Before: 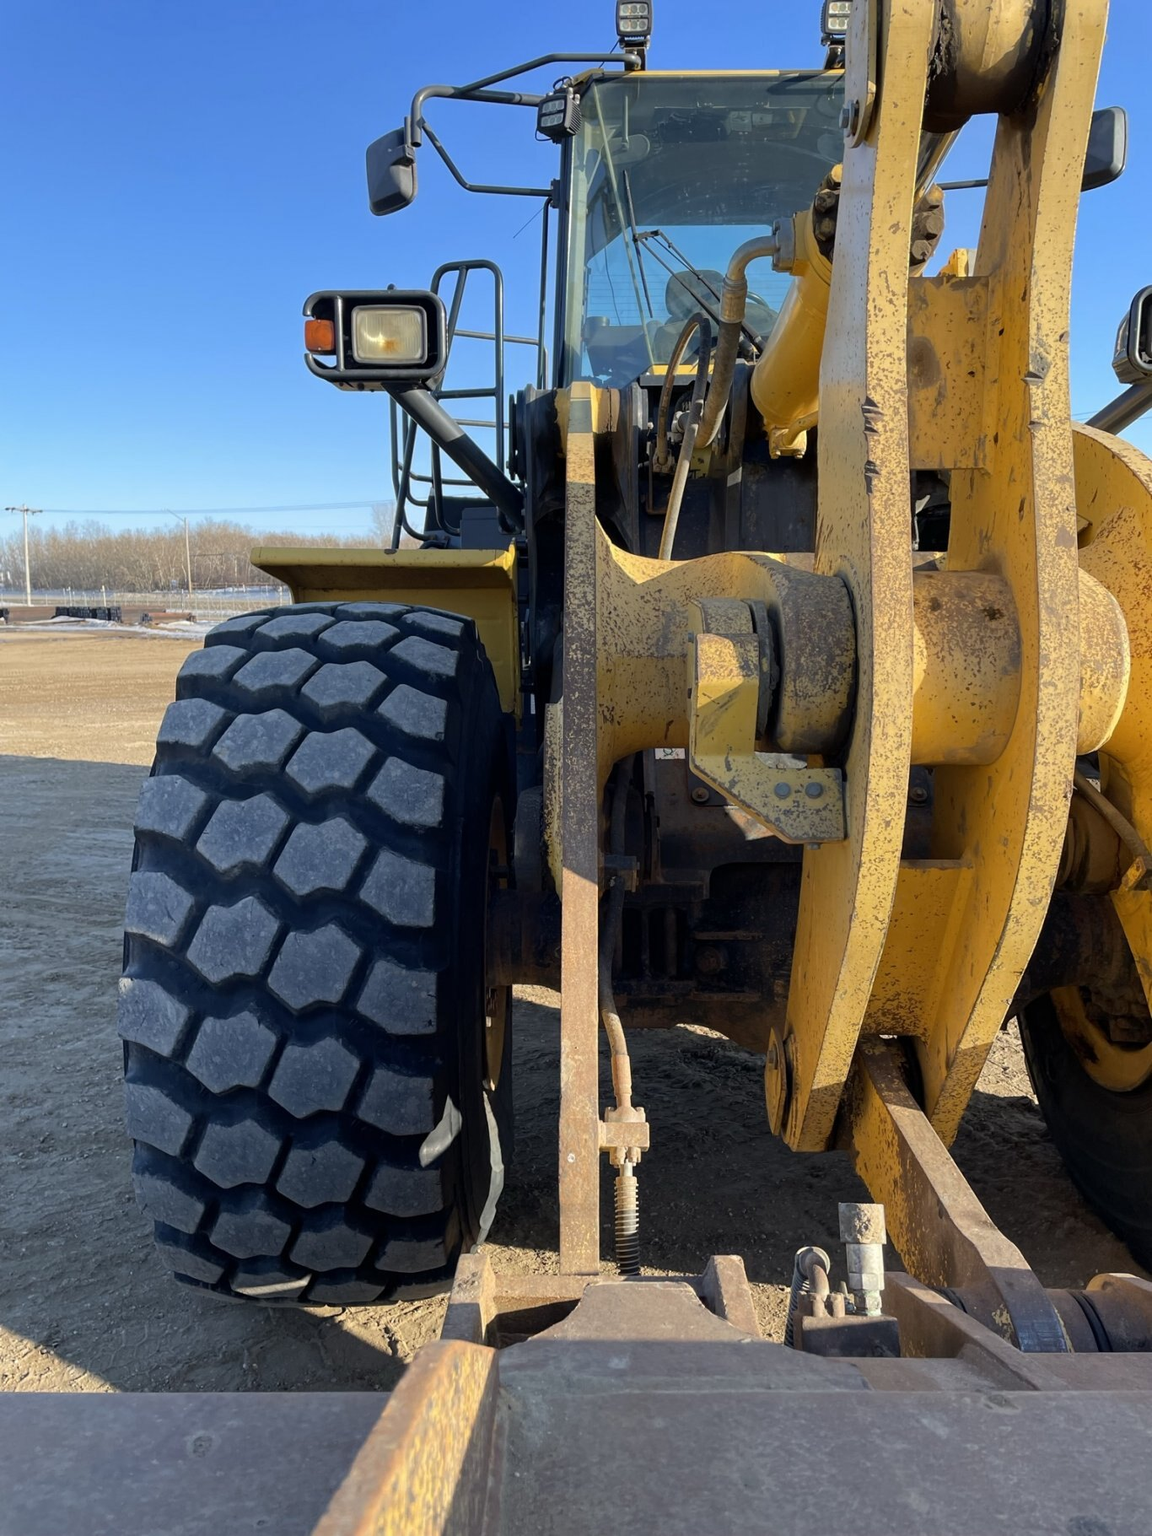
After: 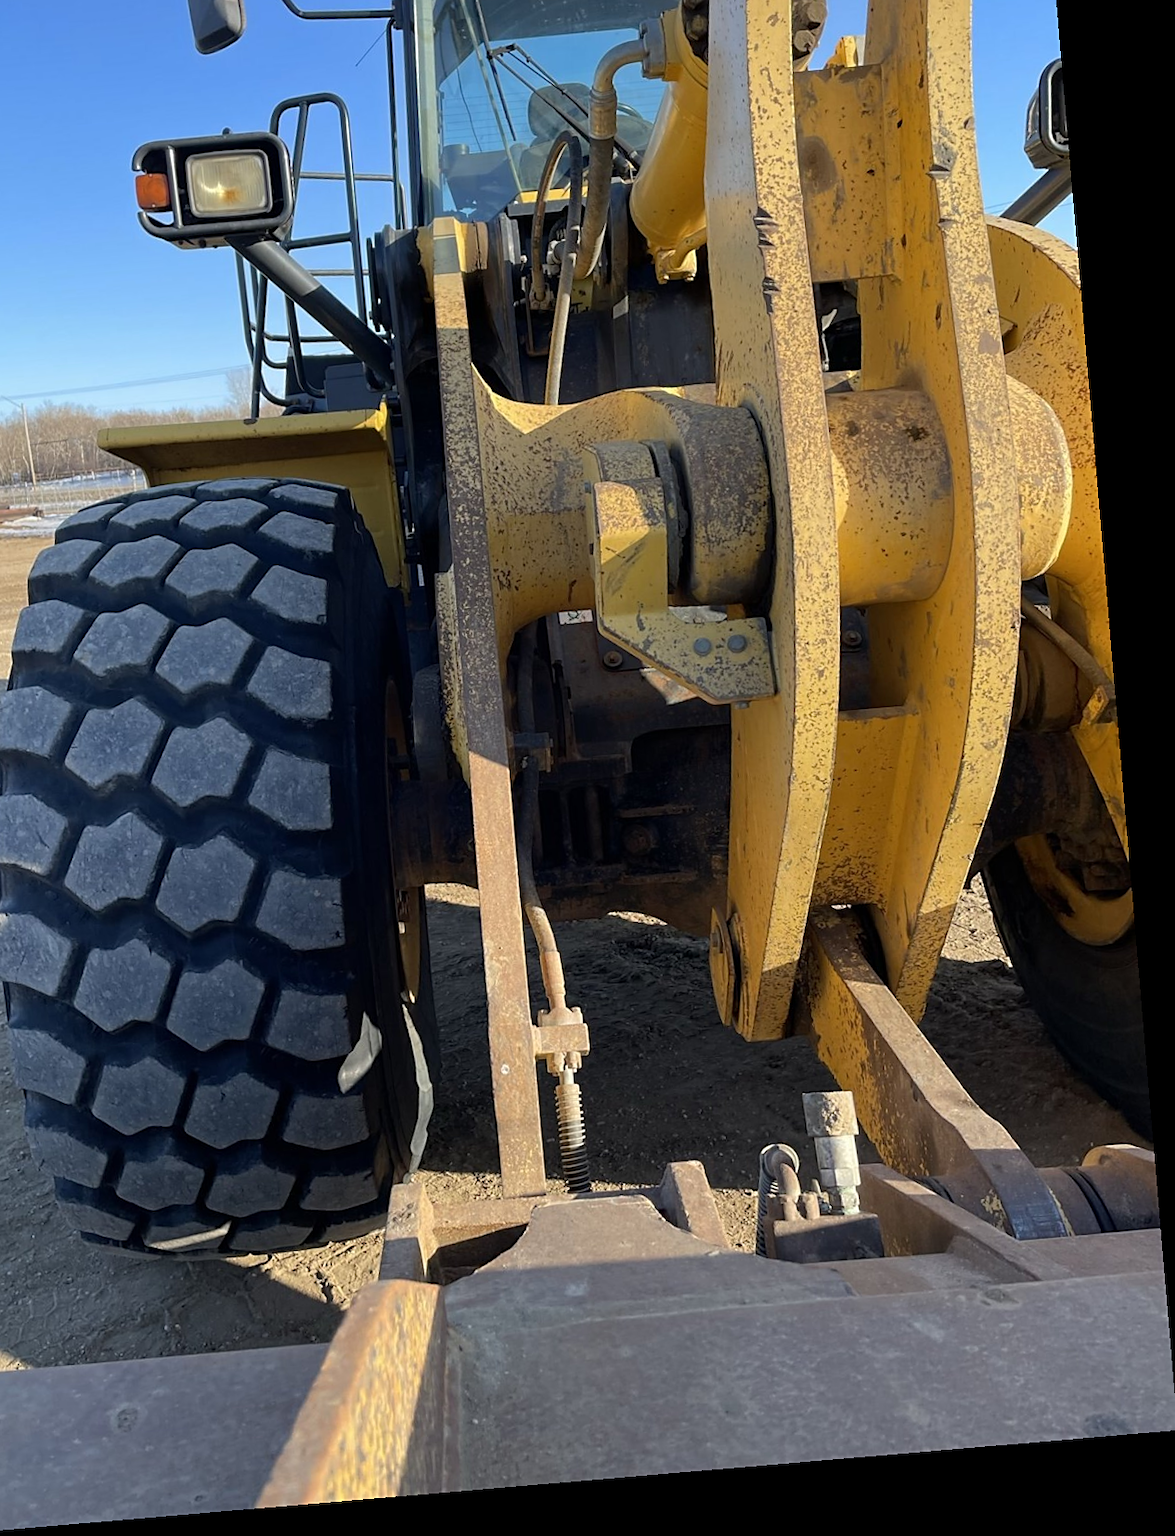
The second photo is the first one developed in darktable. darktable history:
crop: left 16.315%, top 14.246%
rotate and perspective: rotation -4.86°, automatic cropping off
sharpen: radius 1.864, amount 0.398, threshold 1.271
